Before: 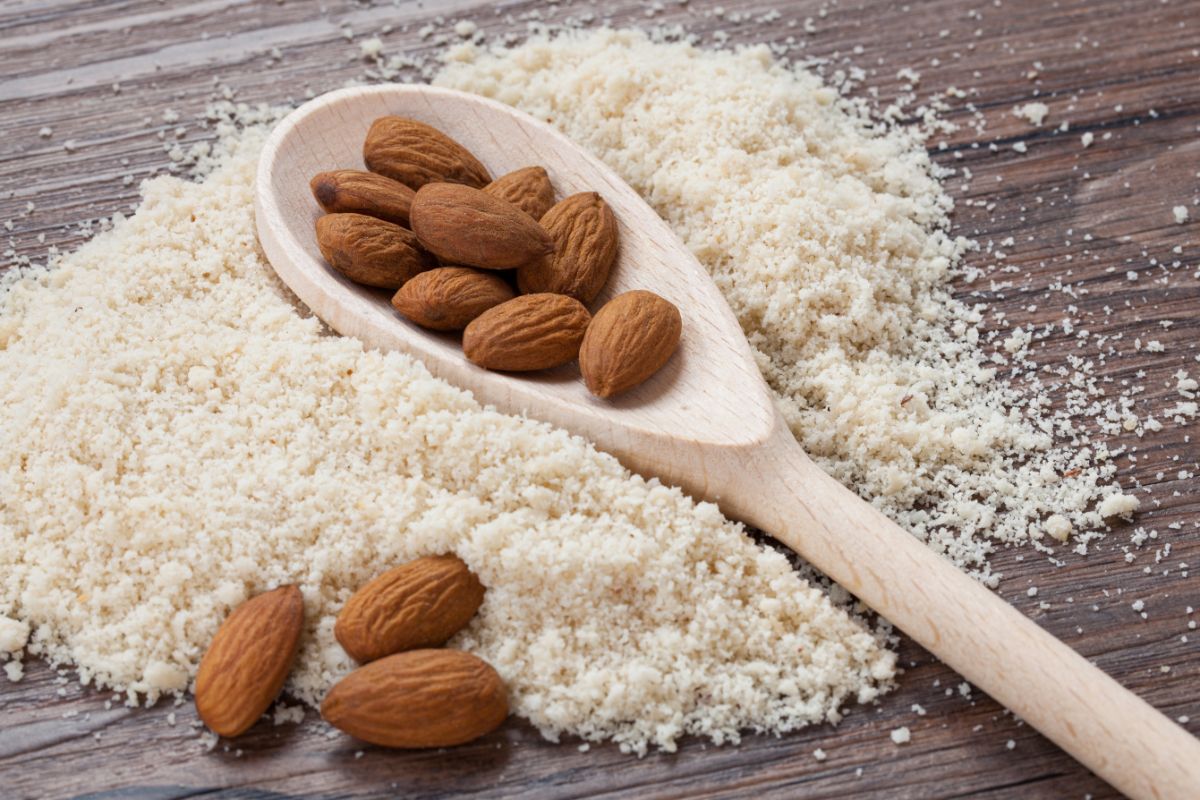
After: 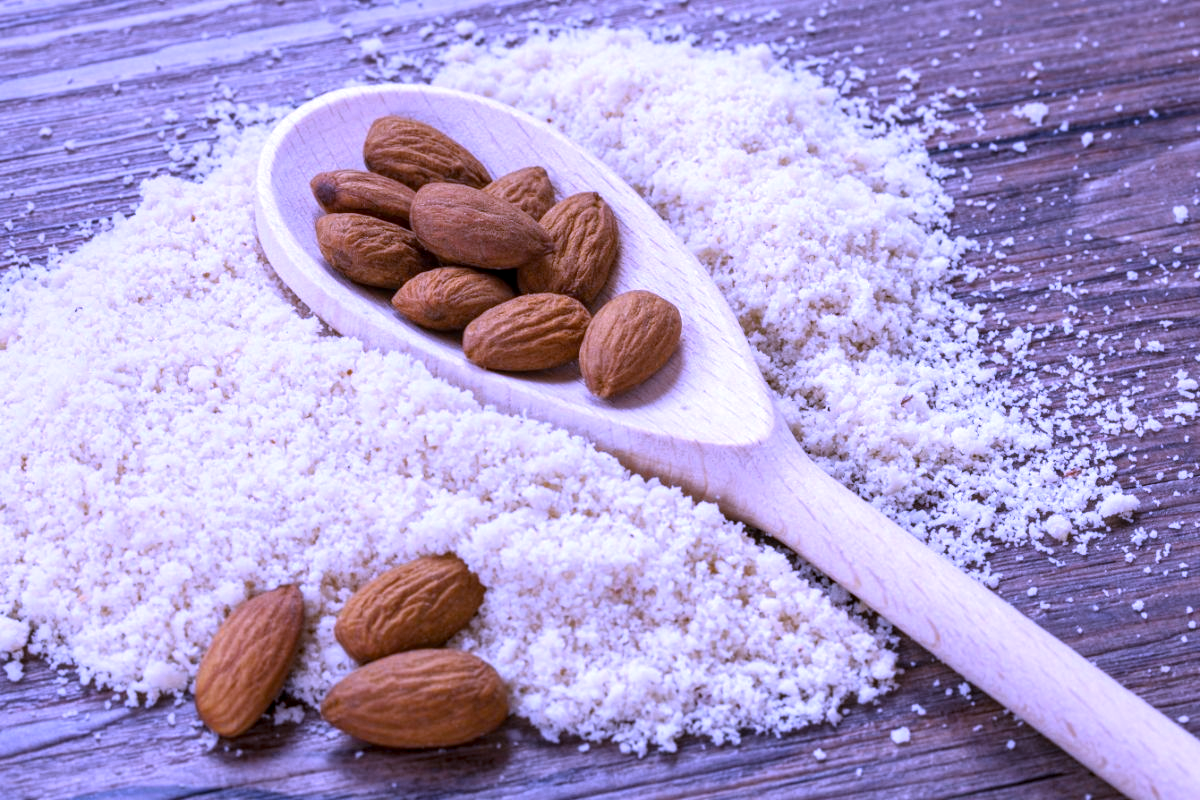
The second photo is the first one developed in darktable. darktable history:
local contrast: on, module defaults
exposure: exposure 0.127 EV
white balance: red 0.98, blue 1.61
